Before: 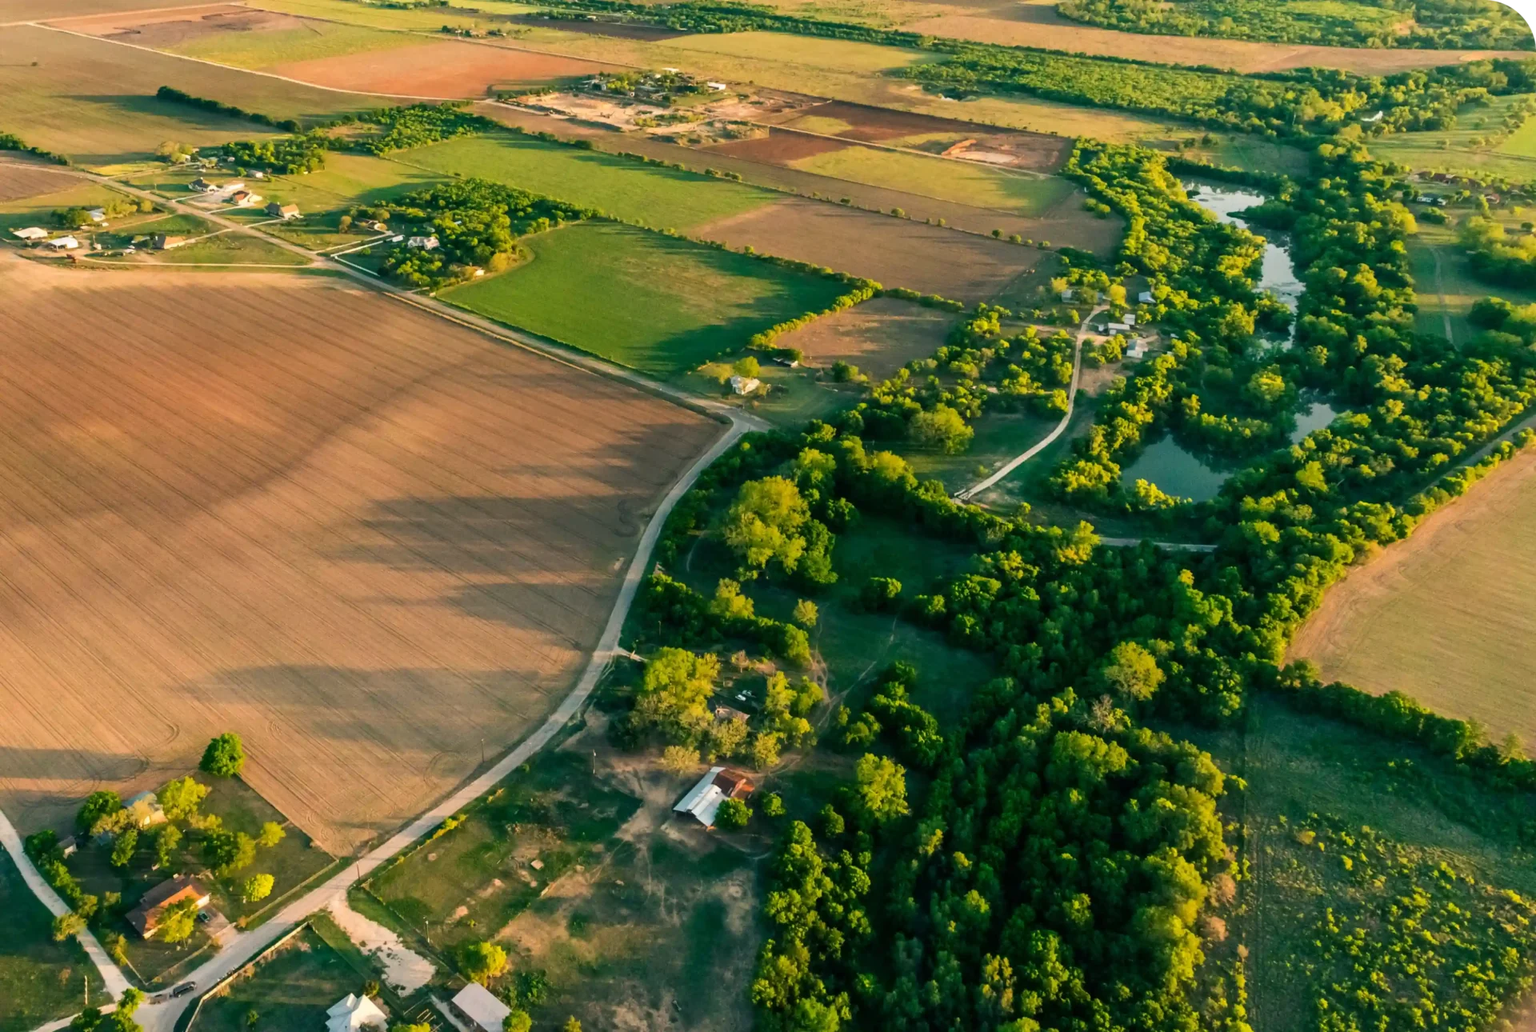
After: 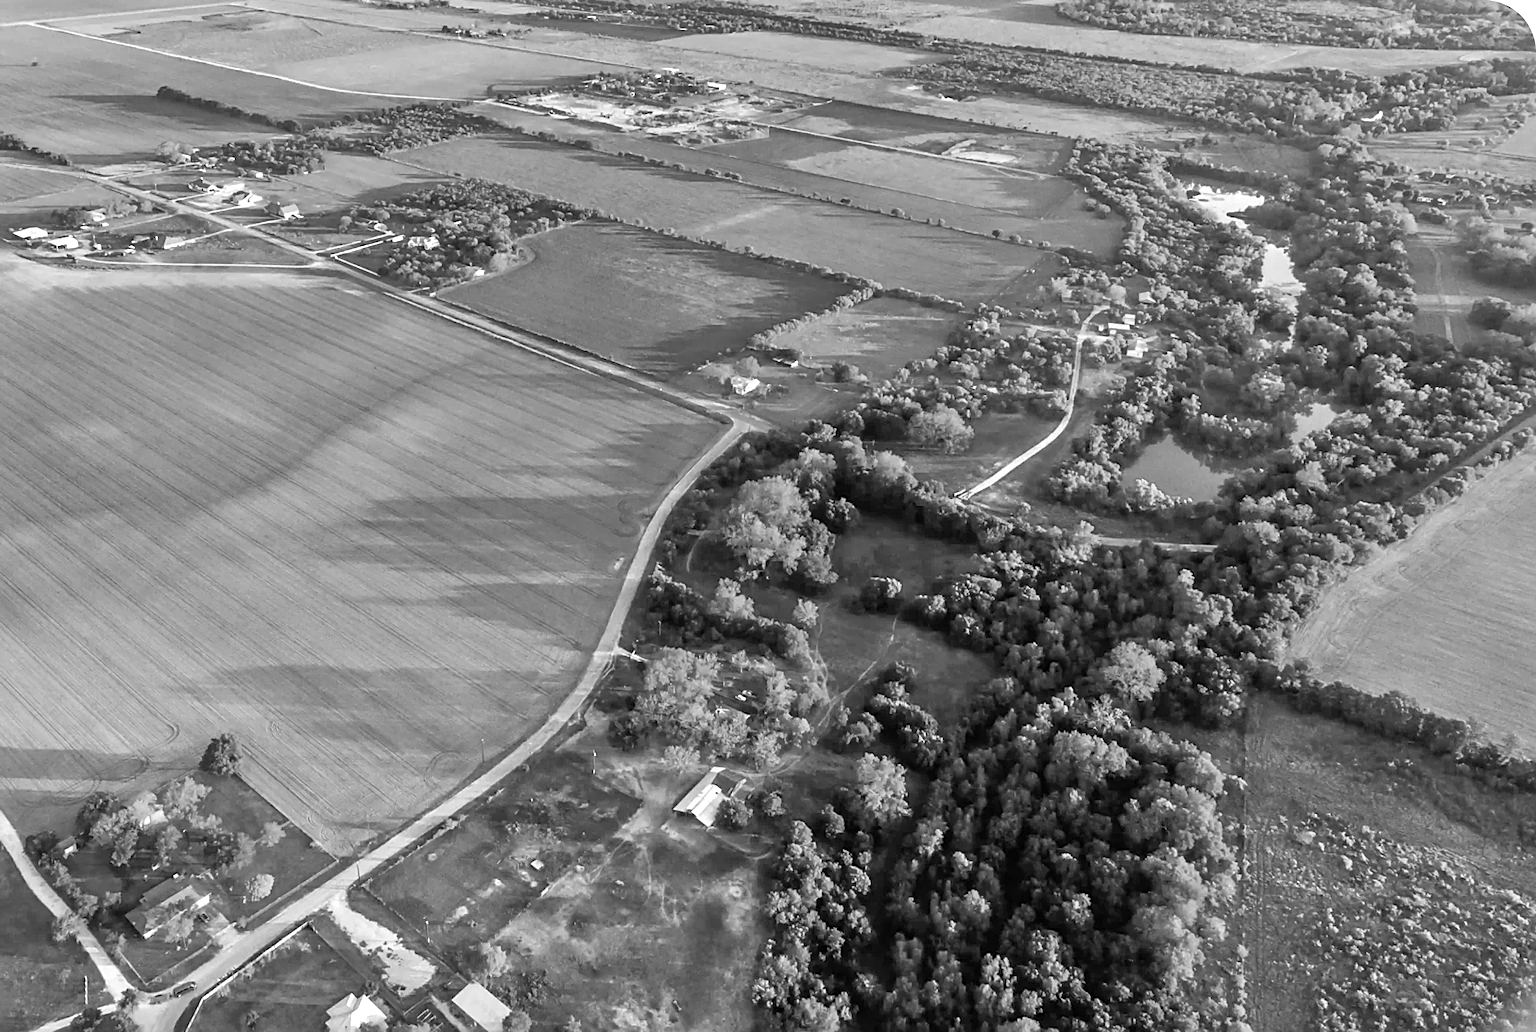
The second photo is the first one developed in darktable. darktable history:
tone equalizer: -7 EV 0.15 EV, -6 EV 0.6 EV, -5 EV 1.15 EV, -4 EV 1.33 EV, -3 EV 1.15 EV, -2 EV 0.6 EV, -1 EV 0.15 EV, mask exposure compensation -0.5 EV
exposure: black level correction 0, exposure 0.7 EV, compensate exposure bias true, compensate highlight preservation false
color calibration: output gray [0.246, 0.254, 0.501, 0], gray › normalize channels true, illuminant same as pipeline (D50), adaptation XYZ, x 0.346, y 0.359, gamut compression 0
sharpen: on, module defaults
